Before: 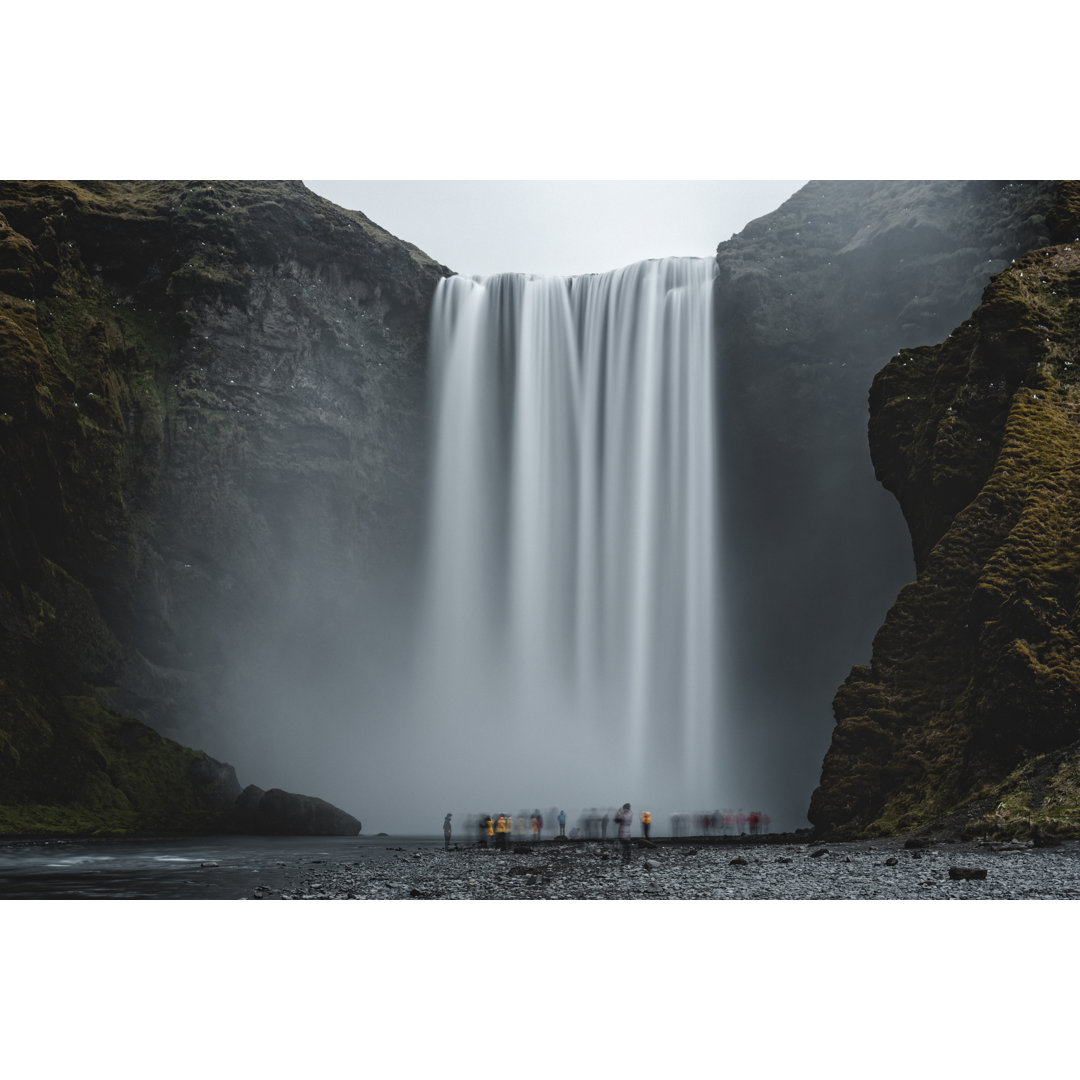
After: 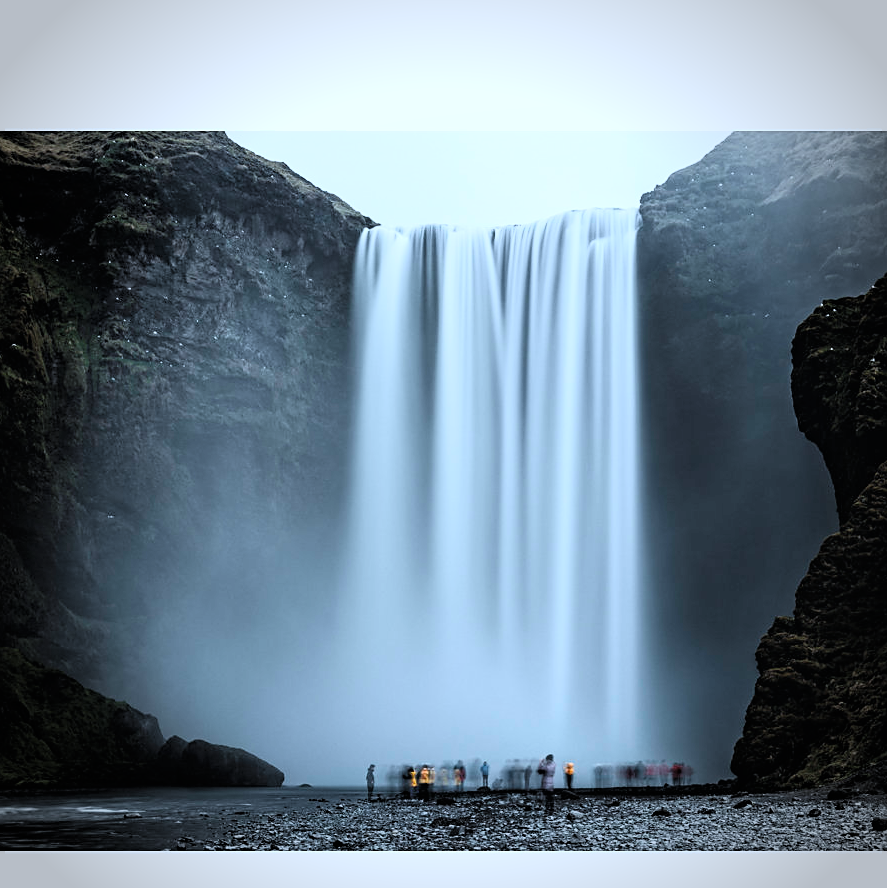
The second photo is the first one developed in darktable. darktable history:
vignetting: on, module defaults
crop and rotate: left 7.196%, top 4.574%, right 10.605%, bottom 13.178%
shadows and highlights: shadows 0, highlights 40
sharpen: radius 1.864, amount 0.398, threshold 1.271
tone curve: curves: ch0 [(0, 0) (0.082, 0.02) (0.129, 0.078) (0.275, 0.301) (0.67, 0.809) (1, 1)], color space Lab, linked channels, preserve colors none
white balance: red 0.931, blue 1.11
